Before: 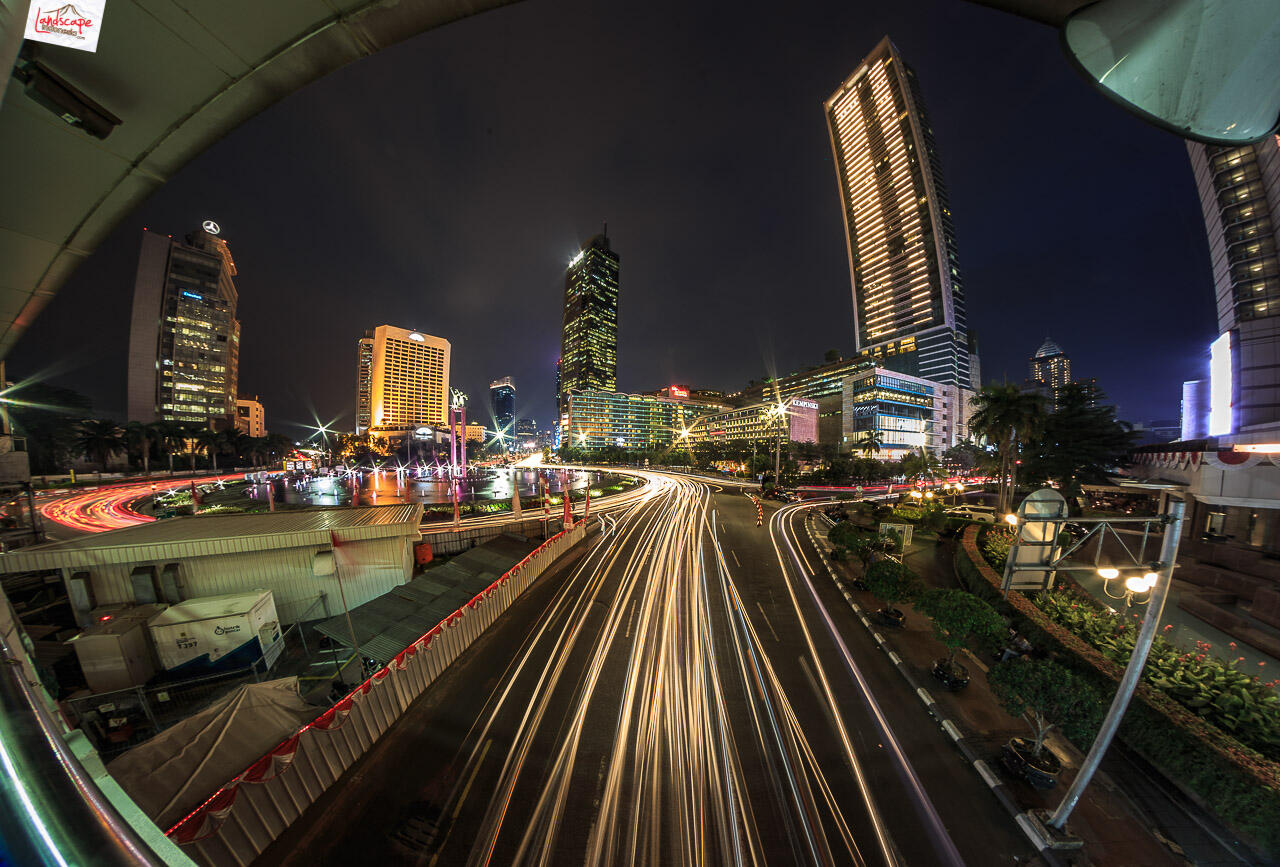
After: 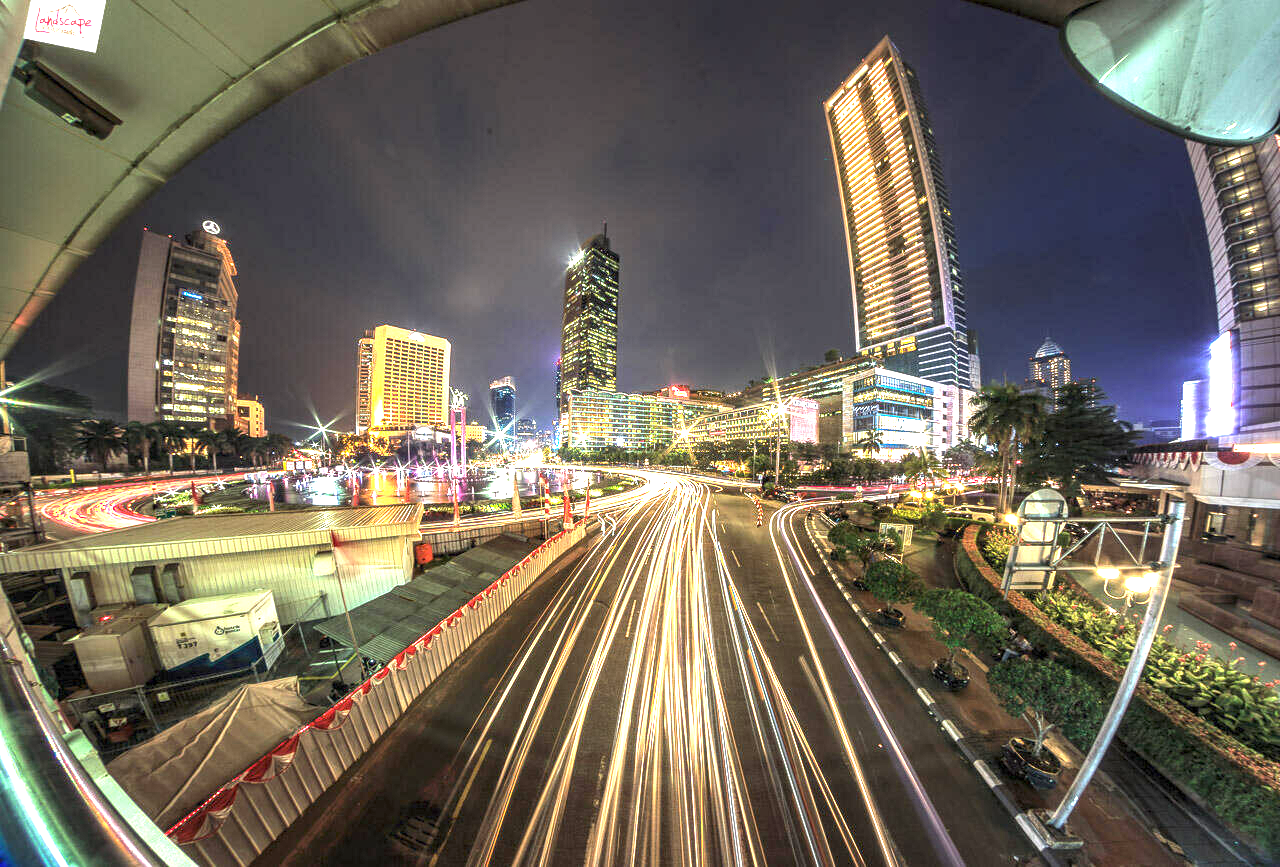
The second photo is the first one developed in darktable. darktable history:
local contrast: on, module defaults
exposure: exposure 1.995 EV, compensate highlight preservation false
